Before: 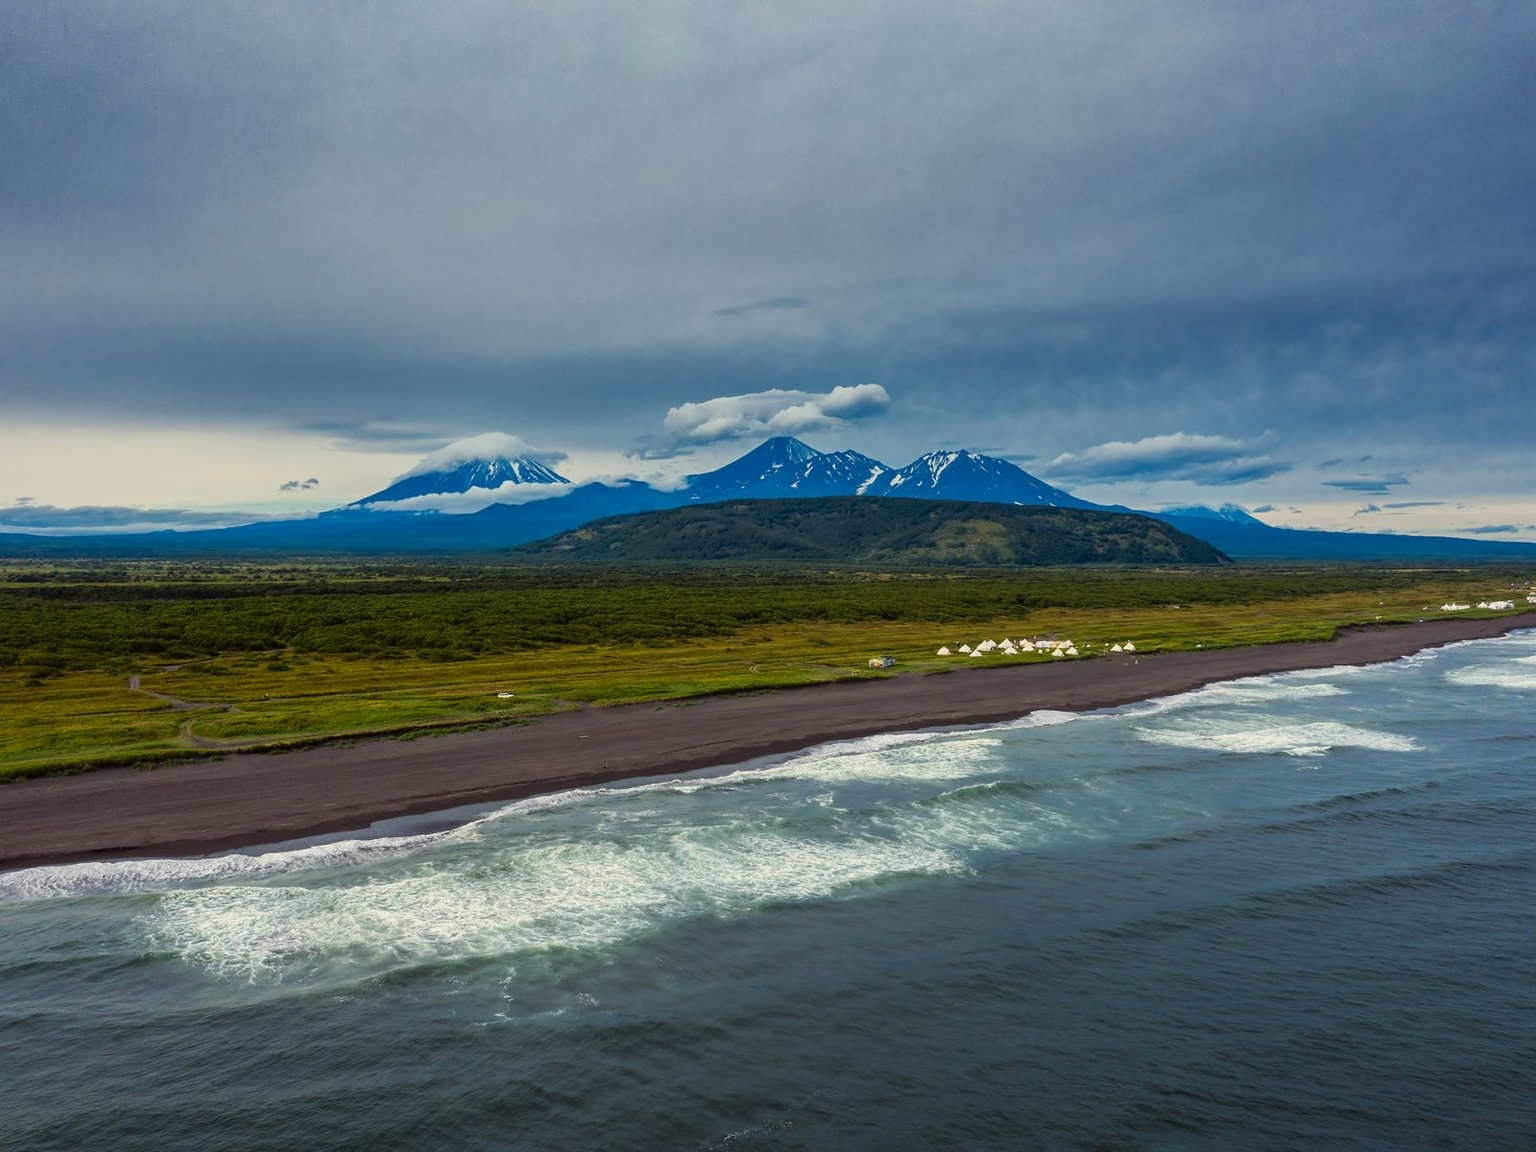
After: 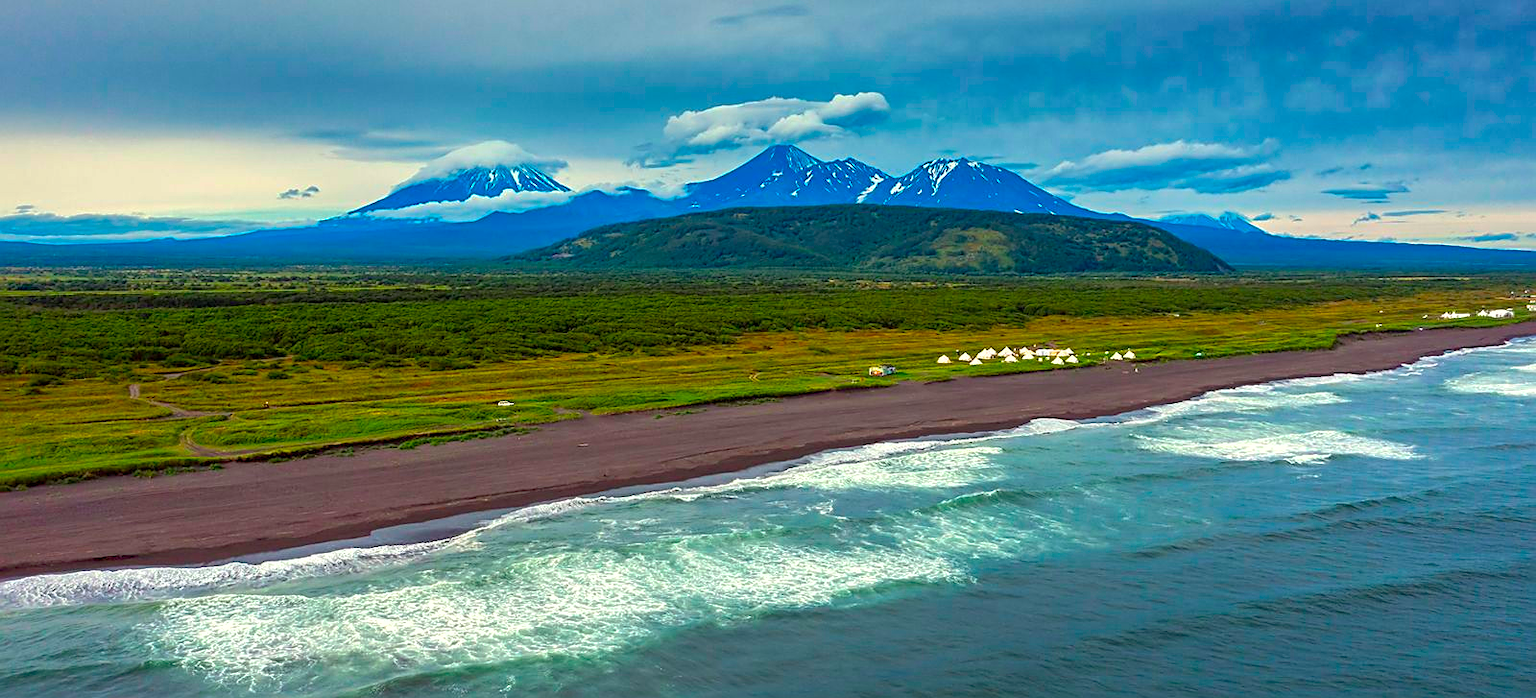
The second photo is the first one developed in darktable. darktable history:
exposure: black level correction 0.001, exposure 0.5 EV, compensate exposure bias true, compensate highlight preservation false
crop and rotate: top 25.357%, bottom 13.942%
sharpen: on, module defaults
tone equalizer: on, module defaults
color contrast: green-magenta contrast 1.73, blue-yellow contrast 1.15
color balance: output saturation 120%
shadows and highlights: on, module defaults
